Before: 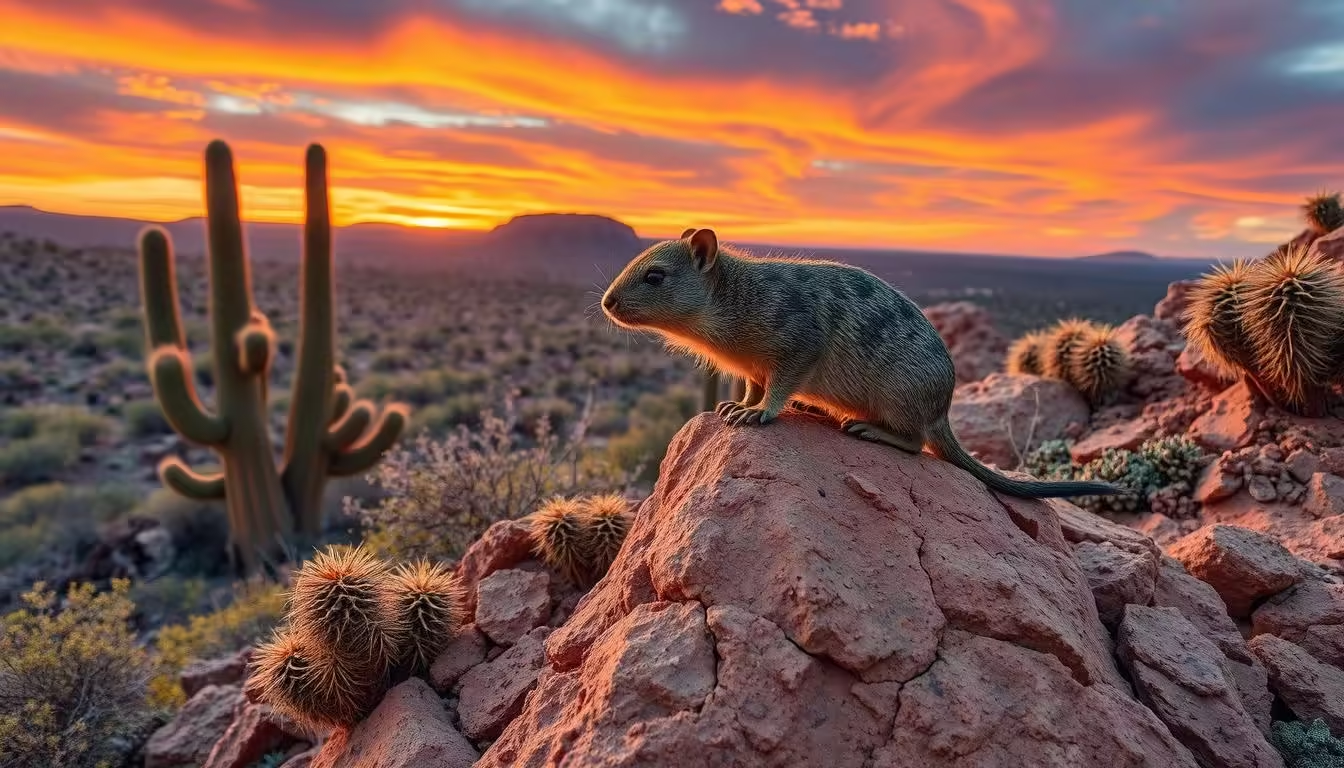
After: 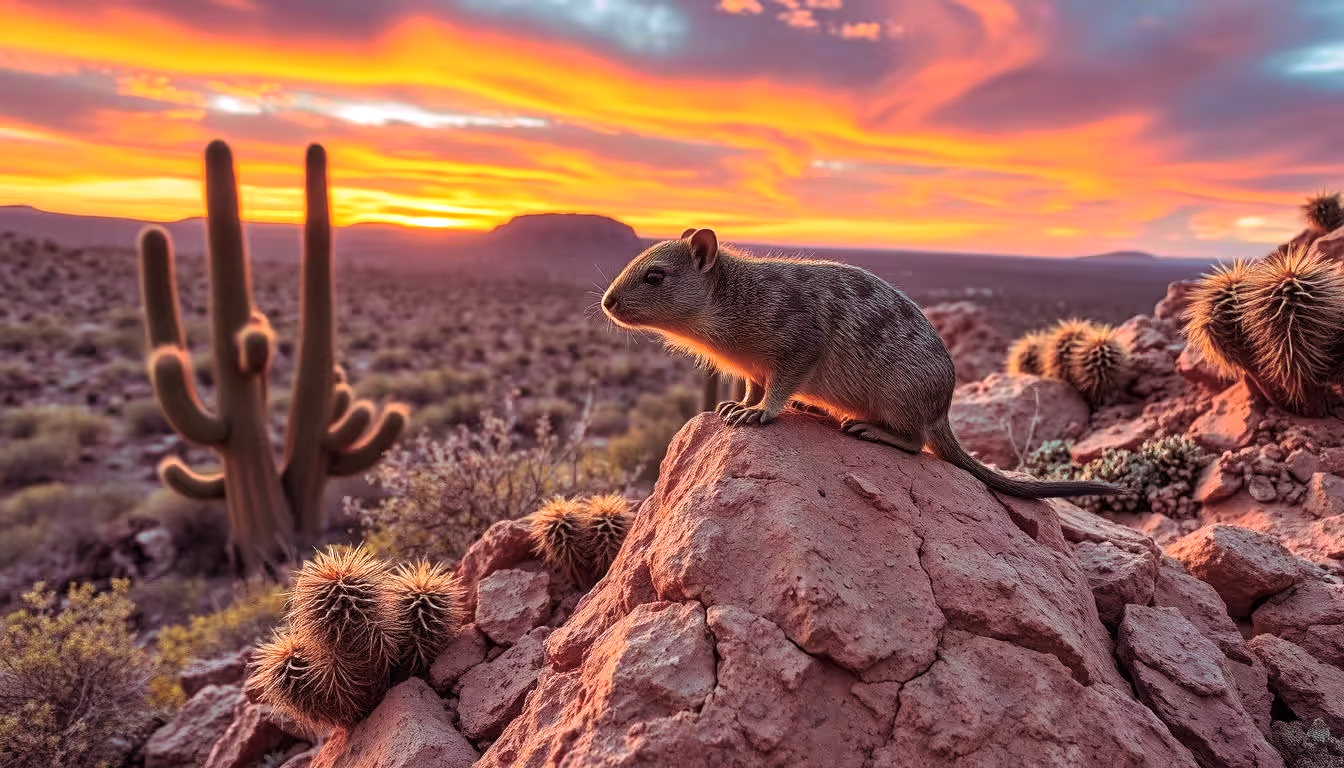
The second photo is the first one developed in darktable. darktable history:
exposure: black level correction 0.001, exposure 0.5 EV, compensate exposure bias true, compensate highlight preservation false
split-toning: highlights › hue 298.8°, highlights › saturation 0.73, compress 41.76%
